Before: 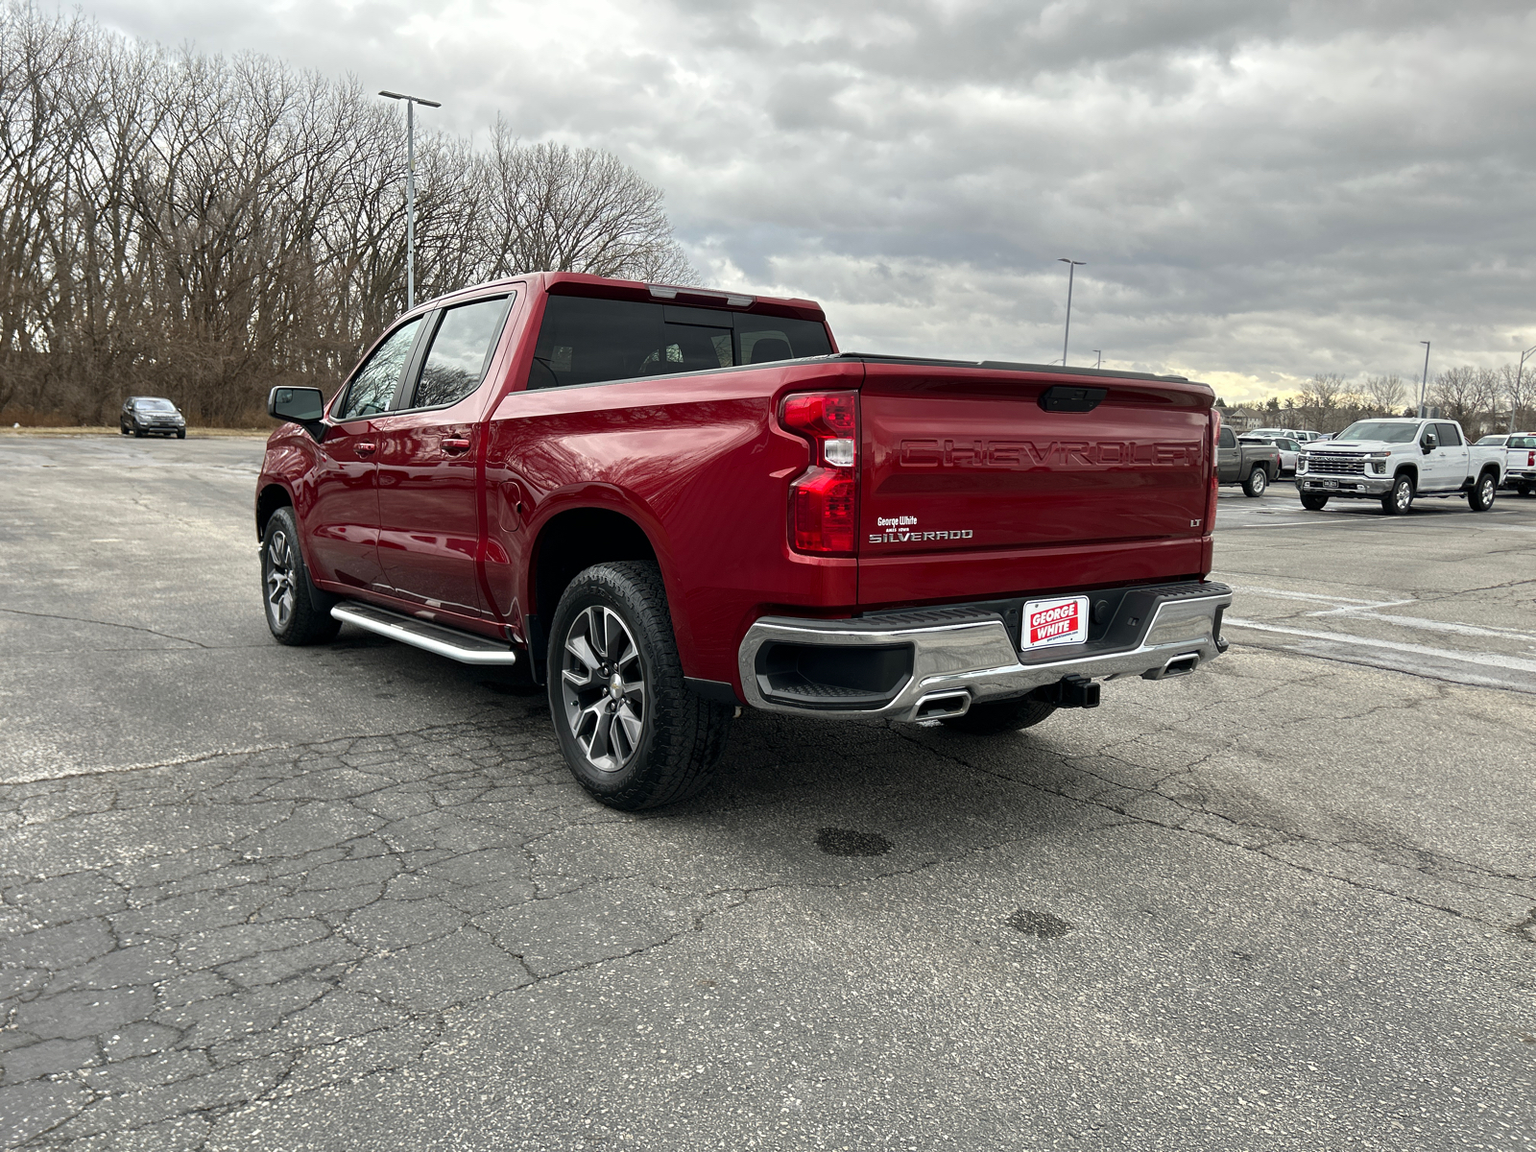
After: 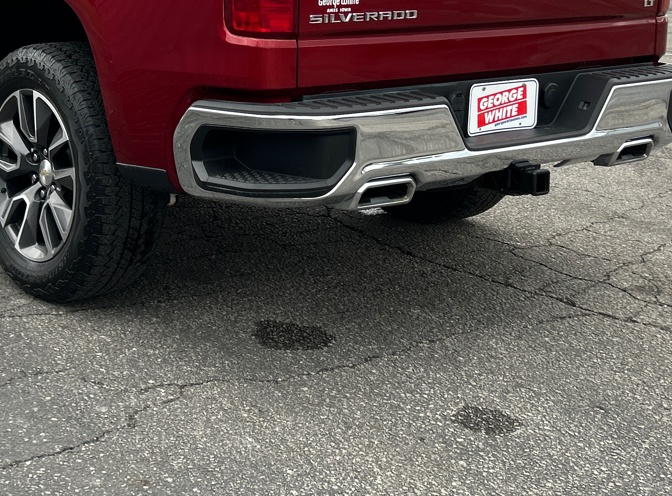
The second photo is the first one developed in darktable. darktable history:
crop: left 37.288%, top 45.199%, right 20.705%, bottom 13.41%
